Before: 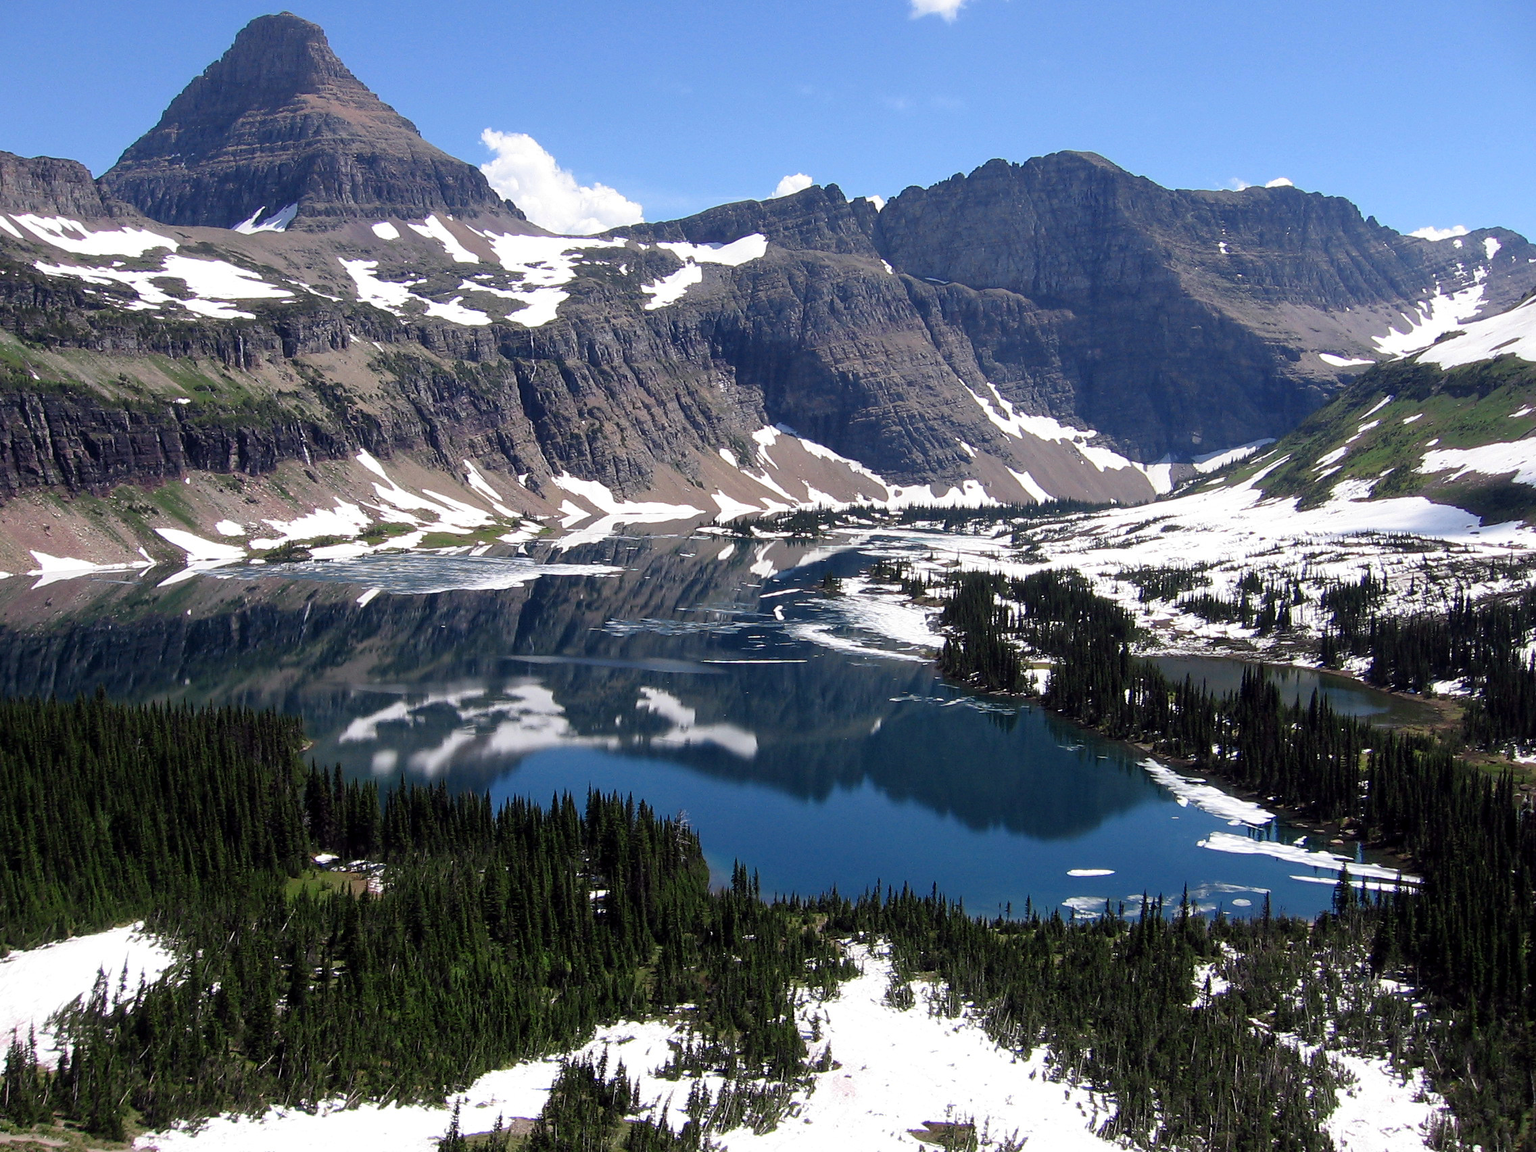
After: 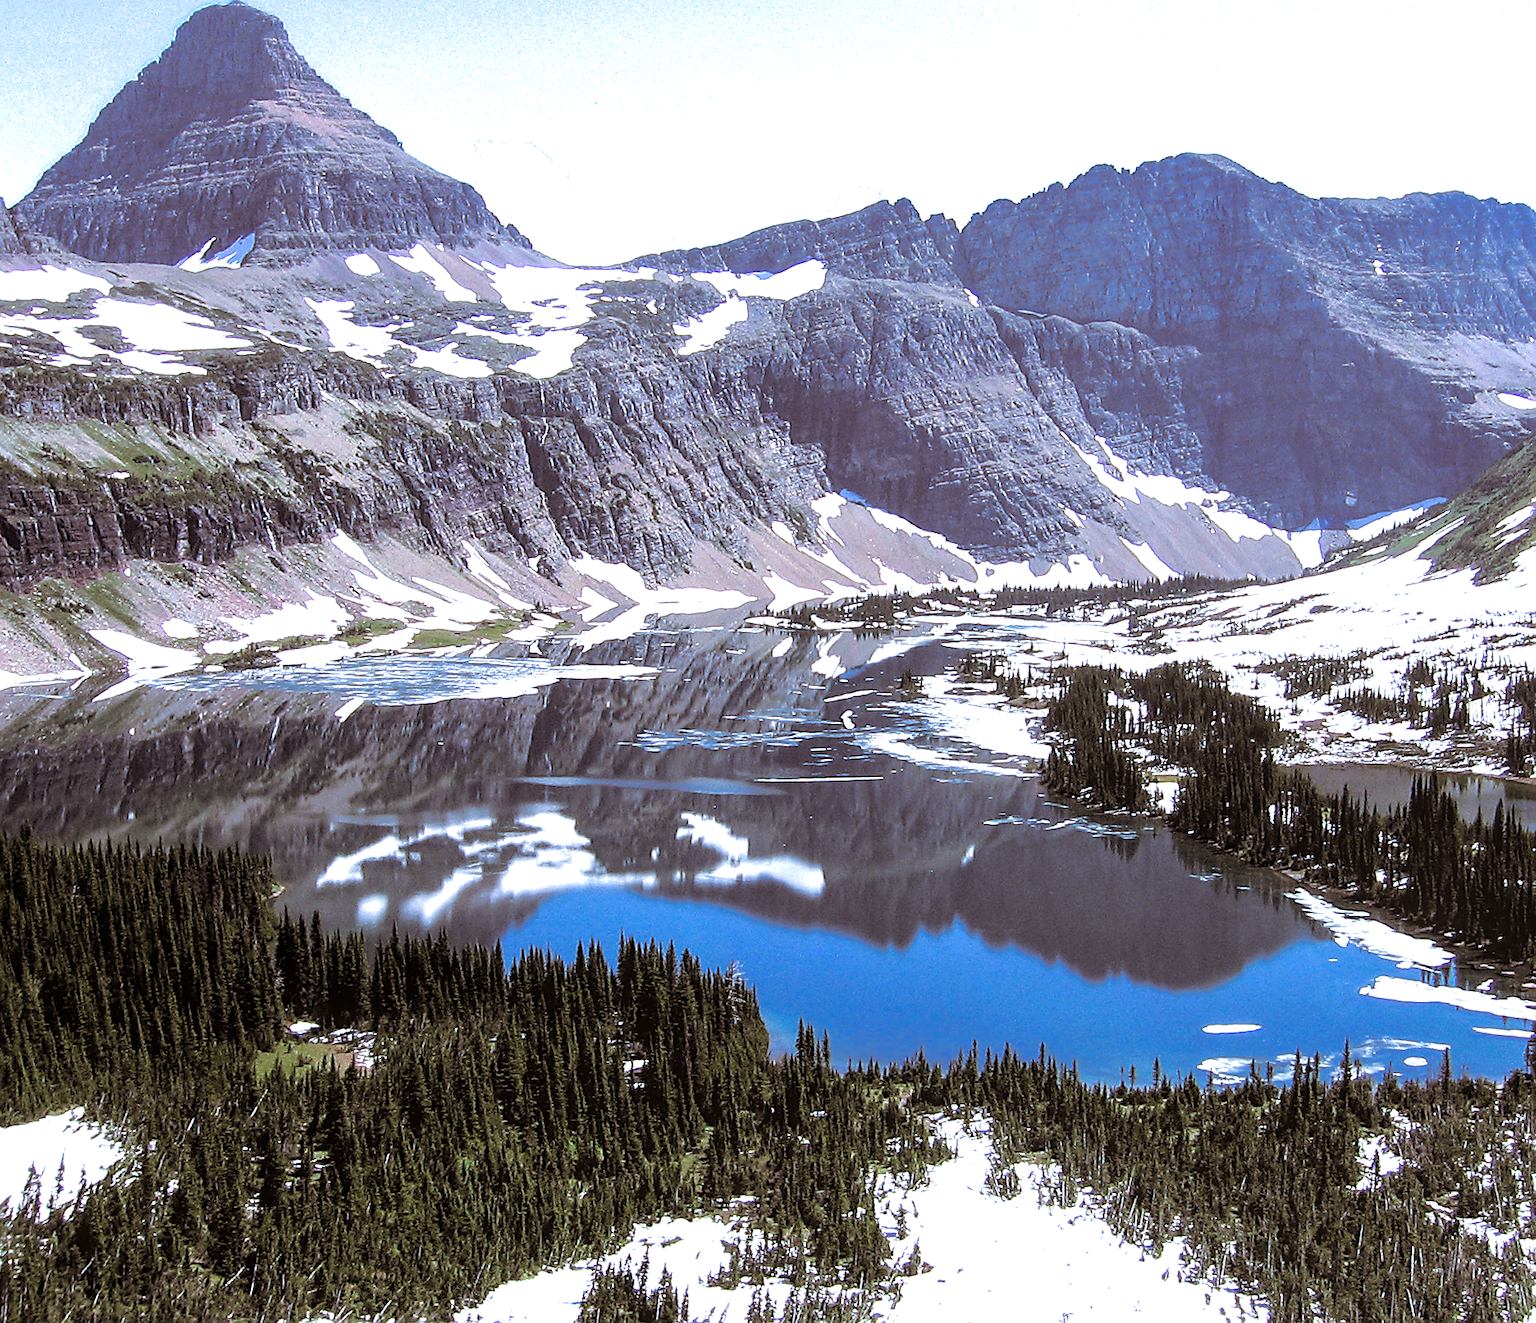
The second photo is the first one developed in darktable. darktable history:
crop and rotate: angle 1°, left 4.281%, top 0.642%, right 11.383%, bottom 2.486%
split-toning: shadows › hue 32.4°, shadows › saturation 0.51, highlights › hue 180°, highlights › saturation 0, balance -60.17, compress 55.19%
exposure: black level correction 0, exposure 0.9 EV, compensate exposure bias true, compensate highlight preservation false
sharpen: on, module defaults
local contrast: on, module defaults
